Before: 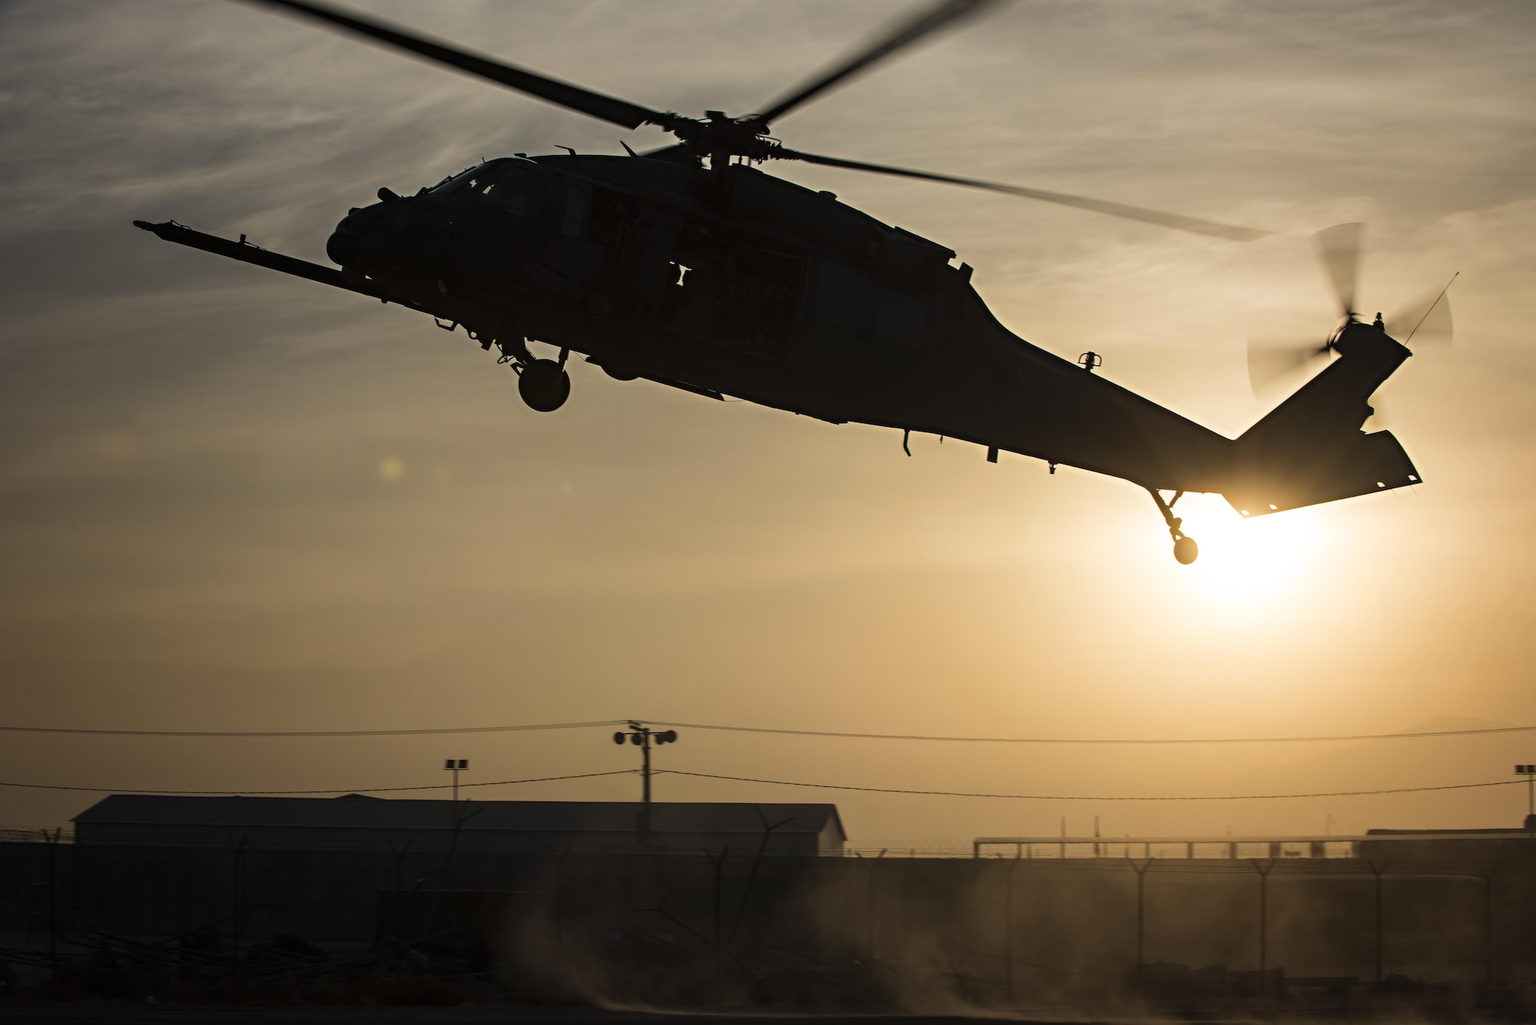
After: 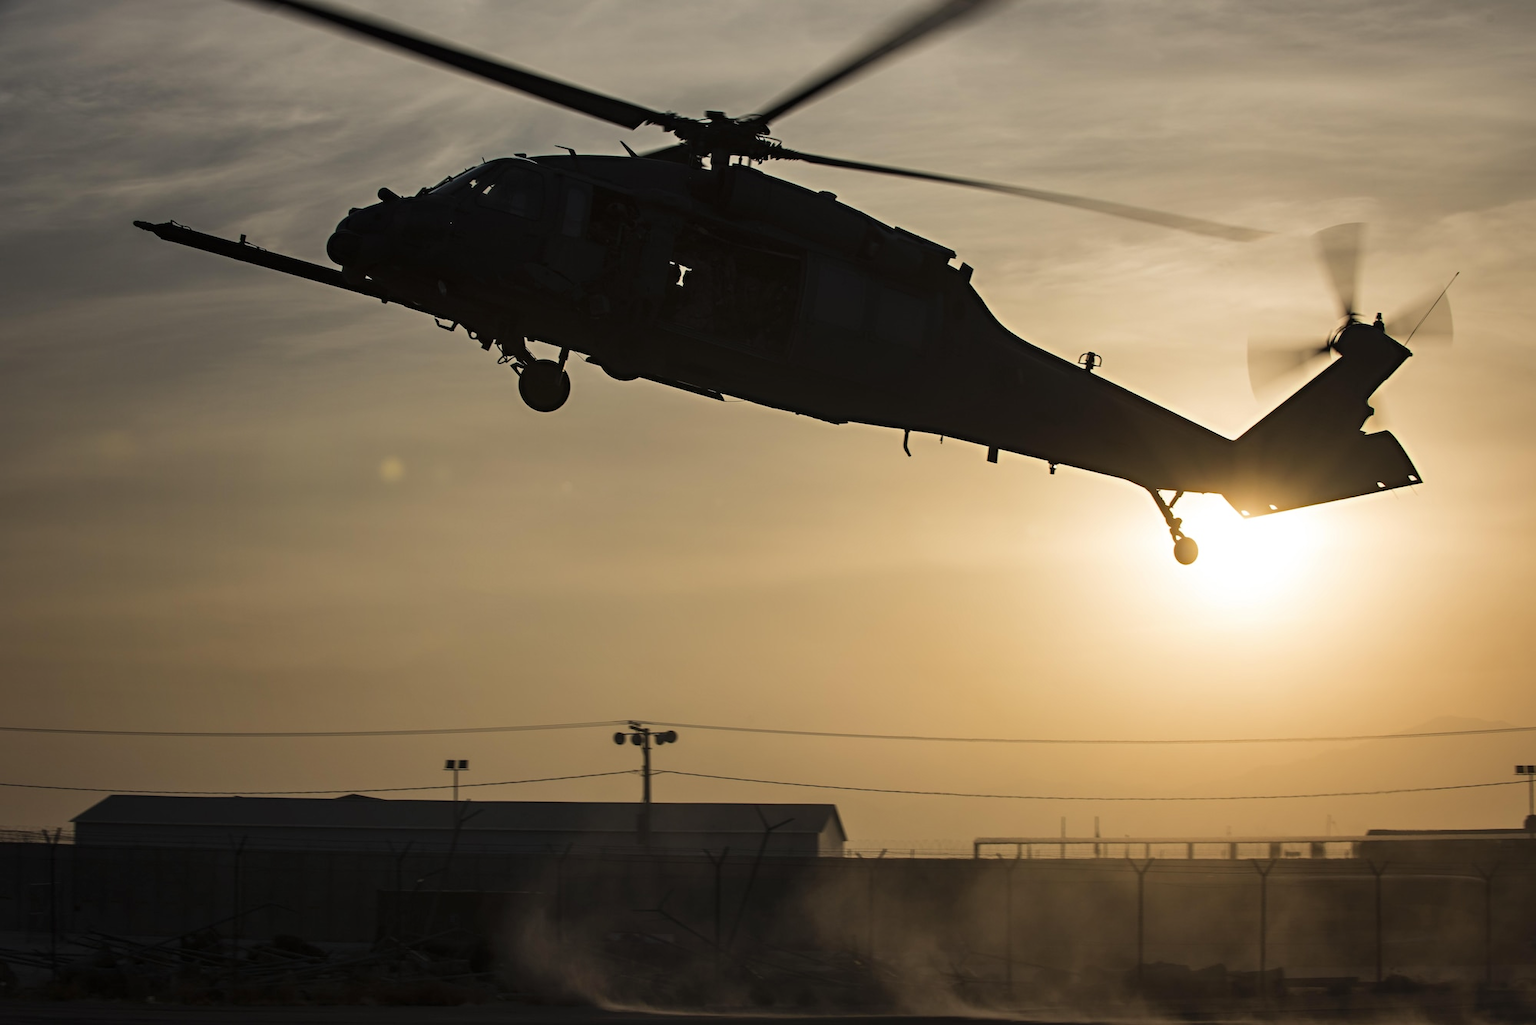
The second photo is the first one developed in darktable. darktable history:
shadows and highlights: shadows 37.58, highlights -27.88, soften with gaussian
